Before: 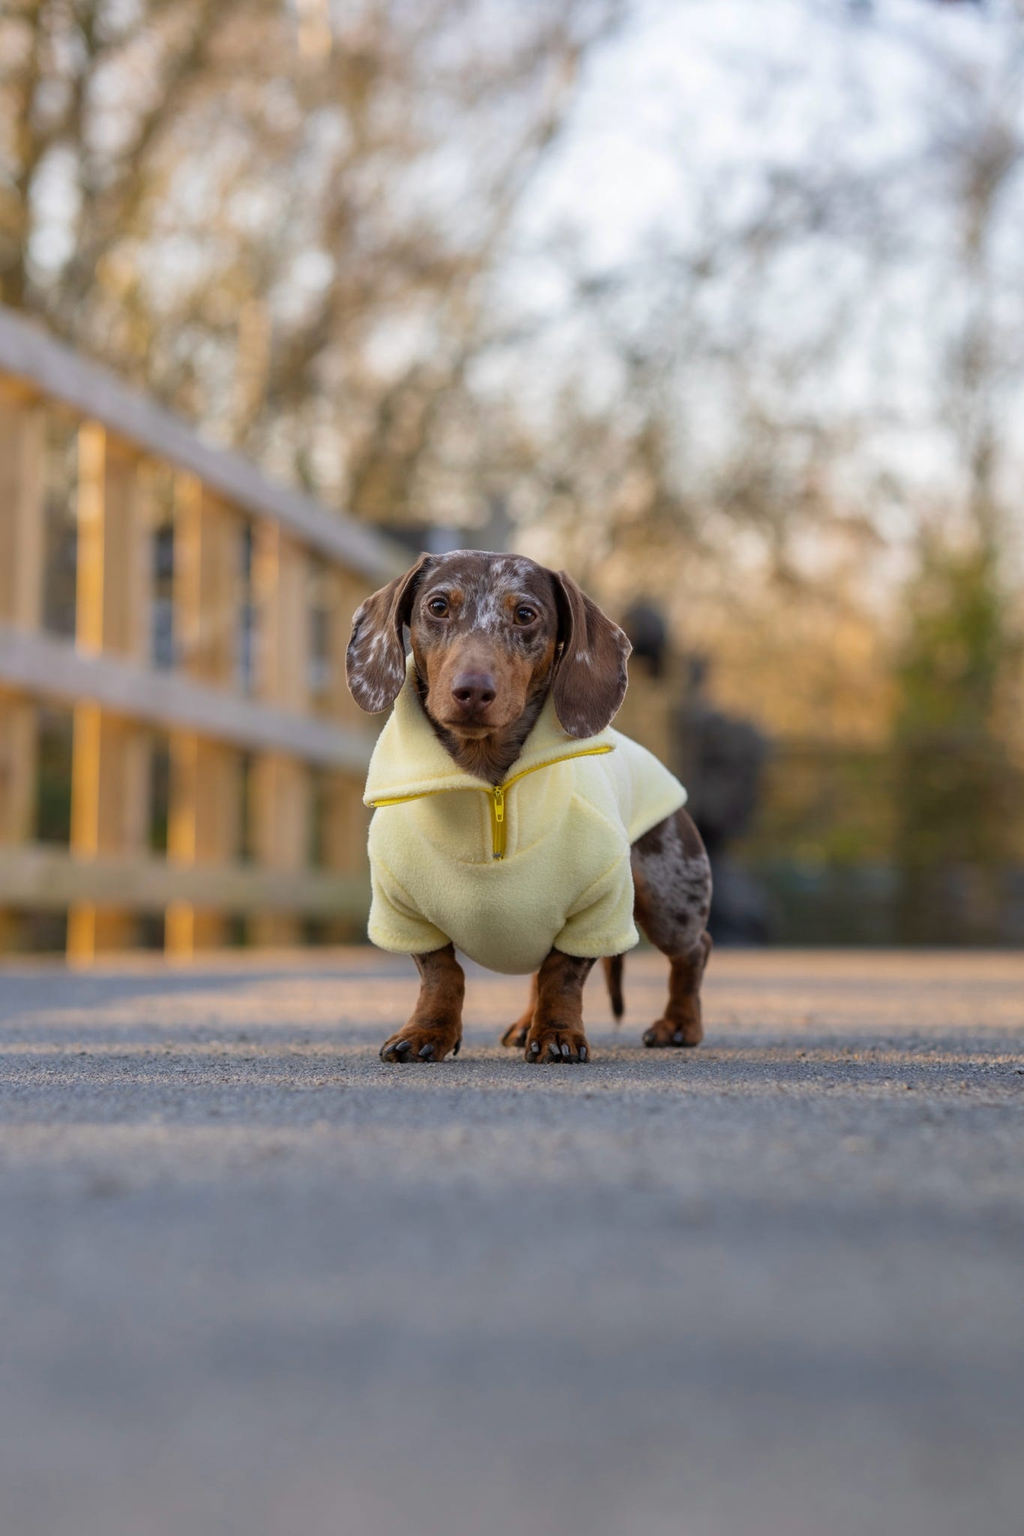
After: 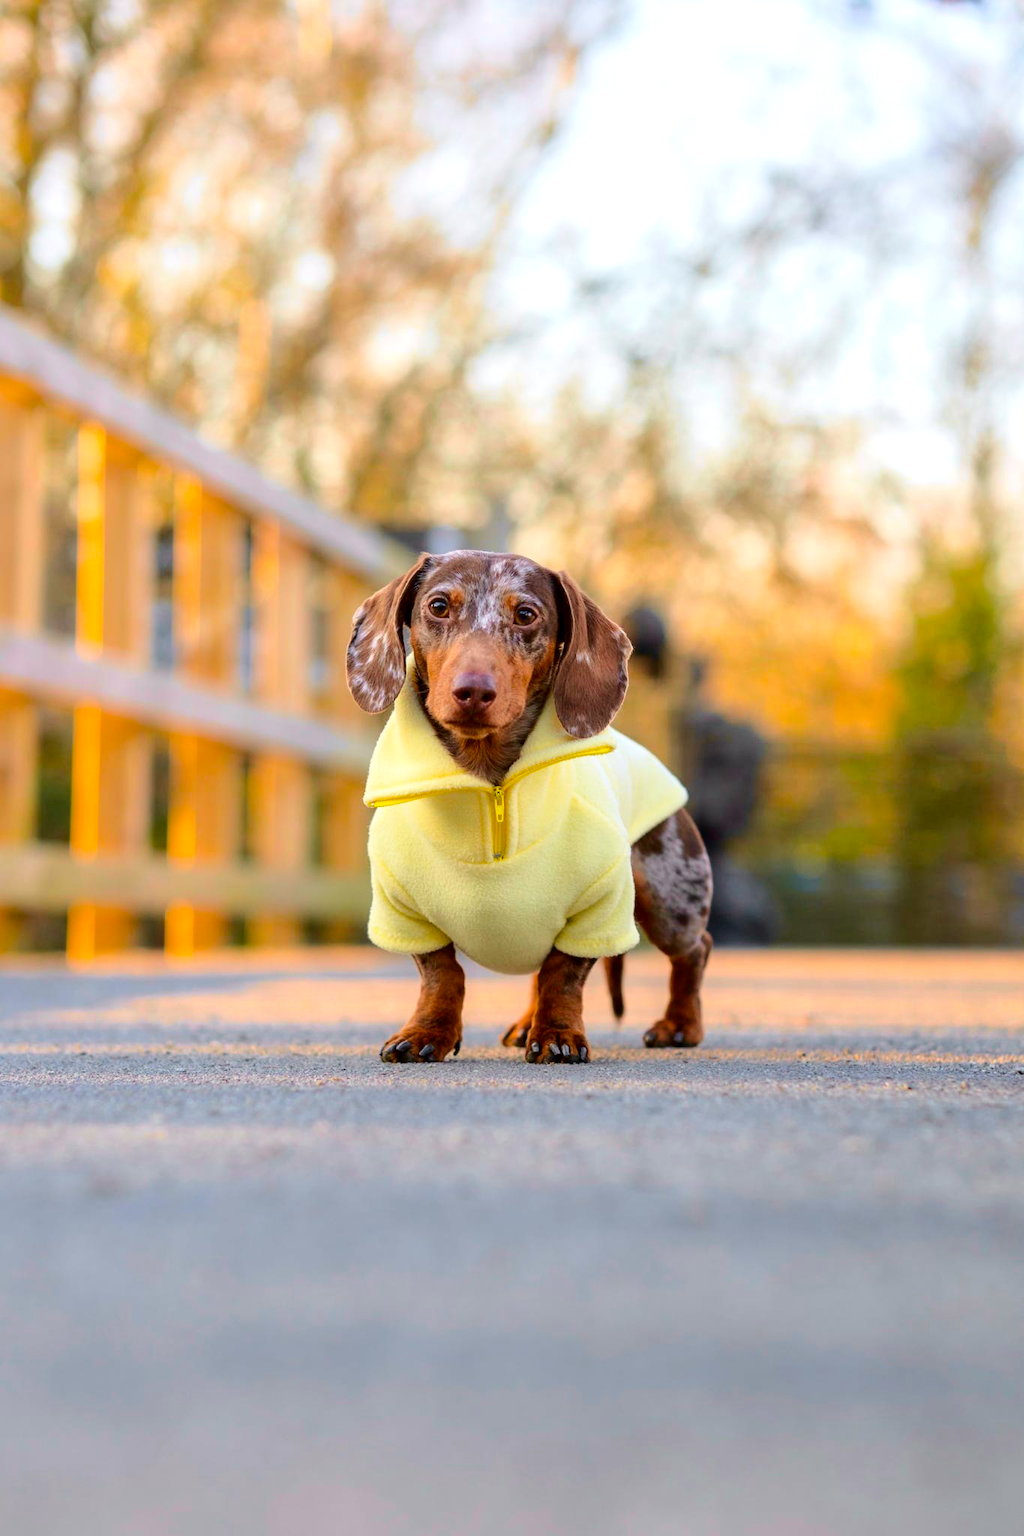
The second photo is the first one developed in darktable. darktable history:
color balance rgb: perceptual saturation grading › global saturation 30%, global vibrance 20%
exposure: exposure 0.6 EV, compensate highlight preservation false
tone curve: curves: ch0 [(0, 0) (0.058, 0.027) (0.214, 0.183) (0.295, 0.288) (0.48, 0.541) (0.658, 0.703) (0.741, 0.775) (0.844, 0.866) (0.986, 0.957)]; ch1 [(0, 0) (0.172, 0.123) (0.312, 0.296) (0.437, 0.429) (0.471, 0.469) (0.502, 0.5) (0.513, 0.515) (0.572, 0.603) (0.617, 0.653) (0.68, 0.724) (0.889, 0.924) (1, 1)]; ch2 [(0, 0) (0.411, 0.424) (0.489, 0.49) (0.502, 0.5) (0.512, 0.524) (0.549, 0.578) (0.604, 0.628) (0.709, 0.748) (1, 1)], color space Lab, independent channels, preserve colors none
